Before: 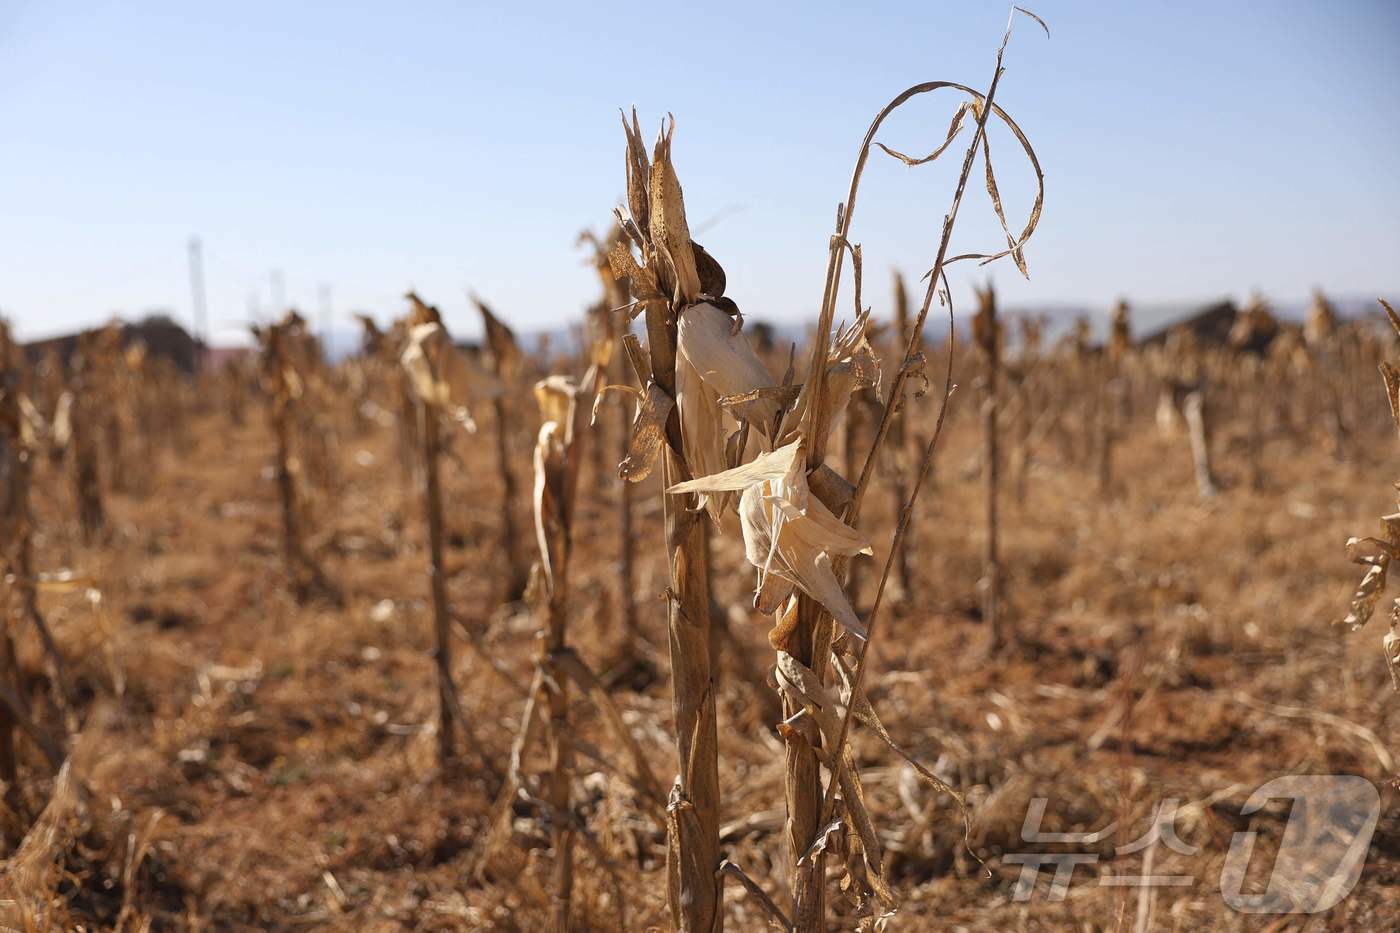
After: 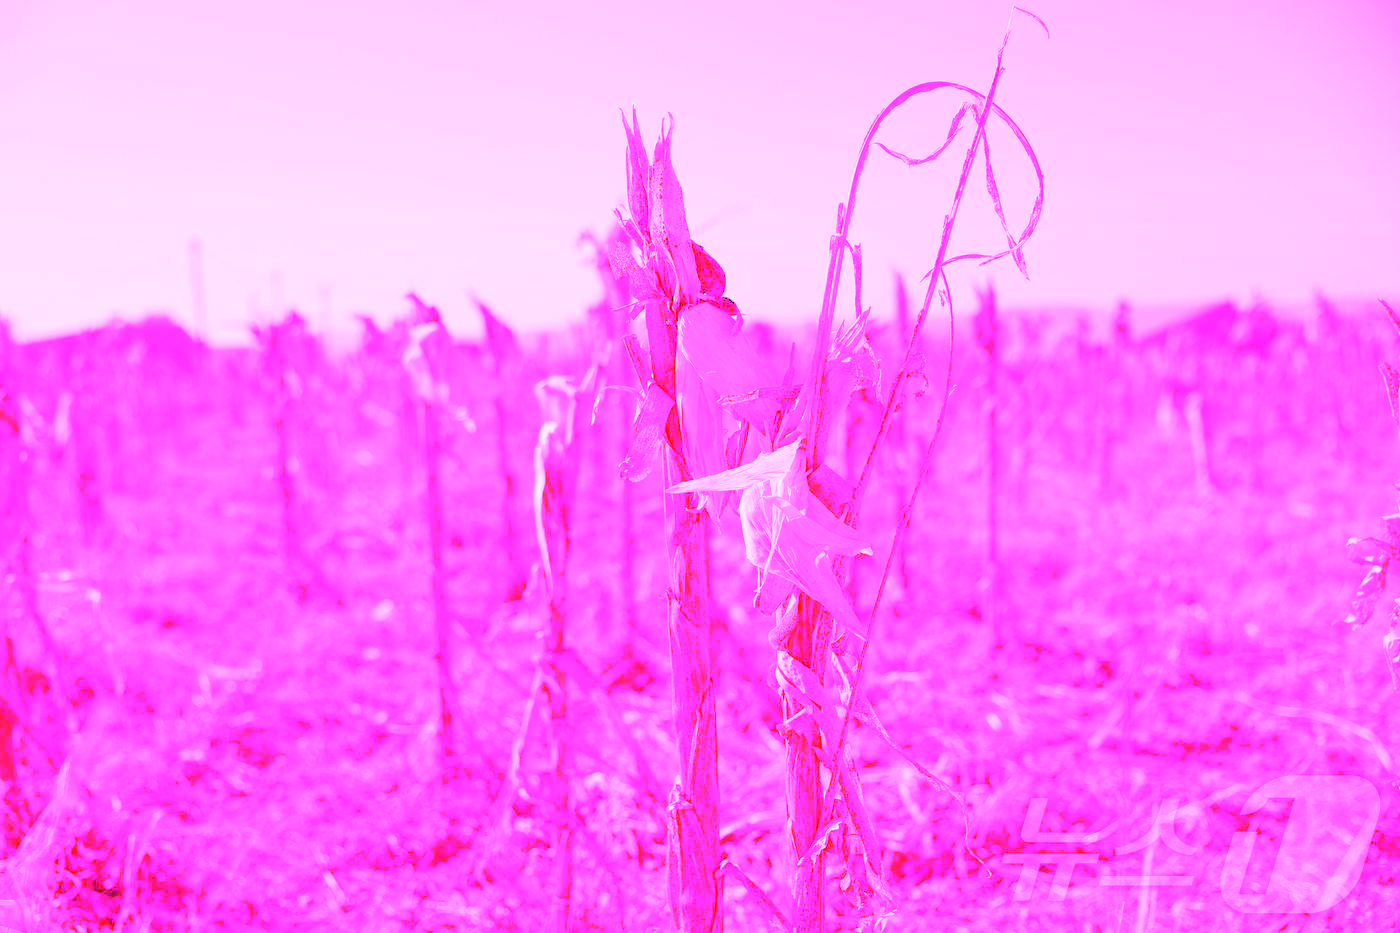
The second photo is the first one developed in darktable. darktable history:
rgb levels: levels [[0.029, 0.461, 0.922], [0, 0.5, 1], [0, 0.5, 1]]
white balance: red 8, blue 8
